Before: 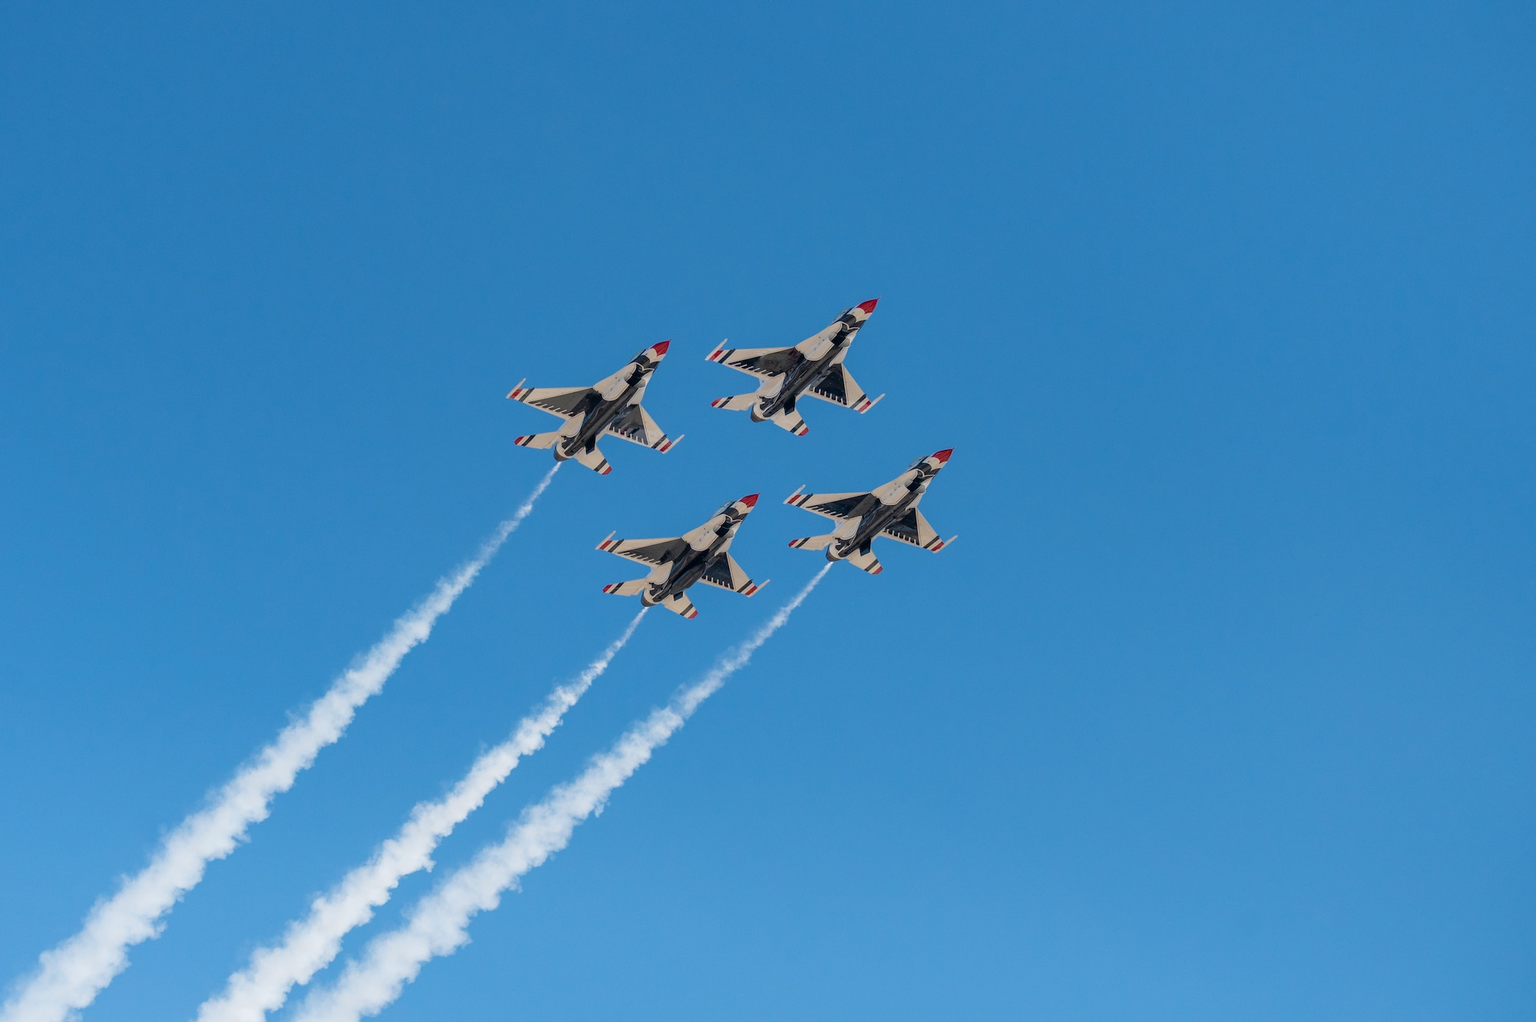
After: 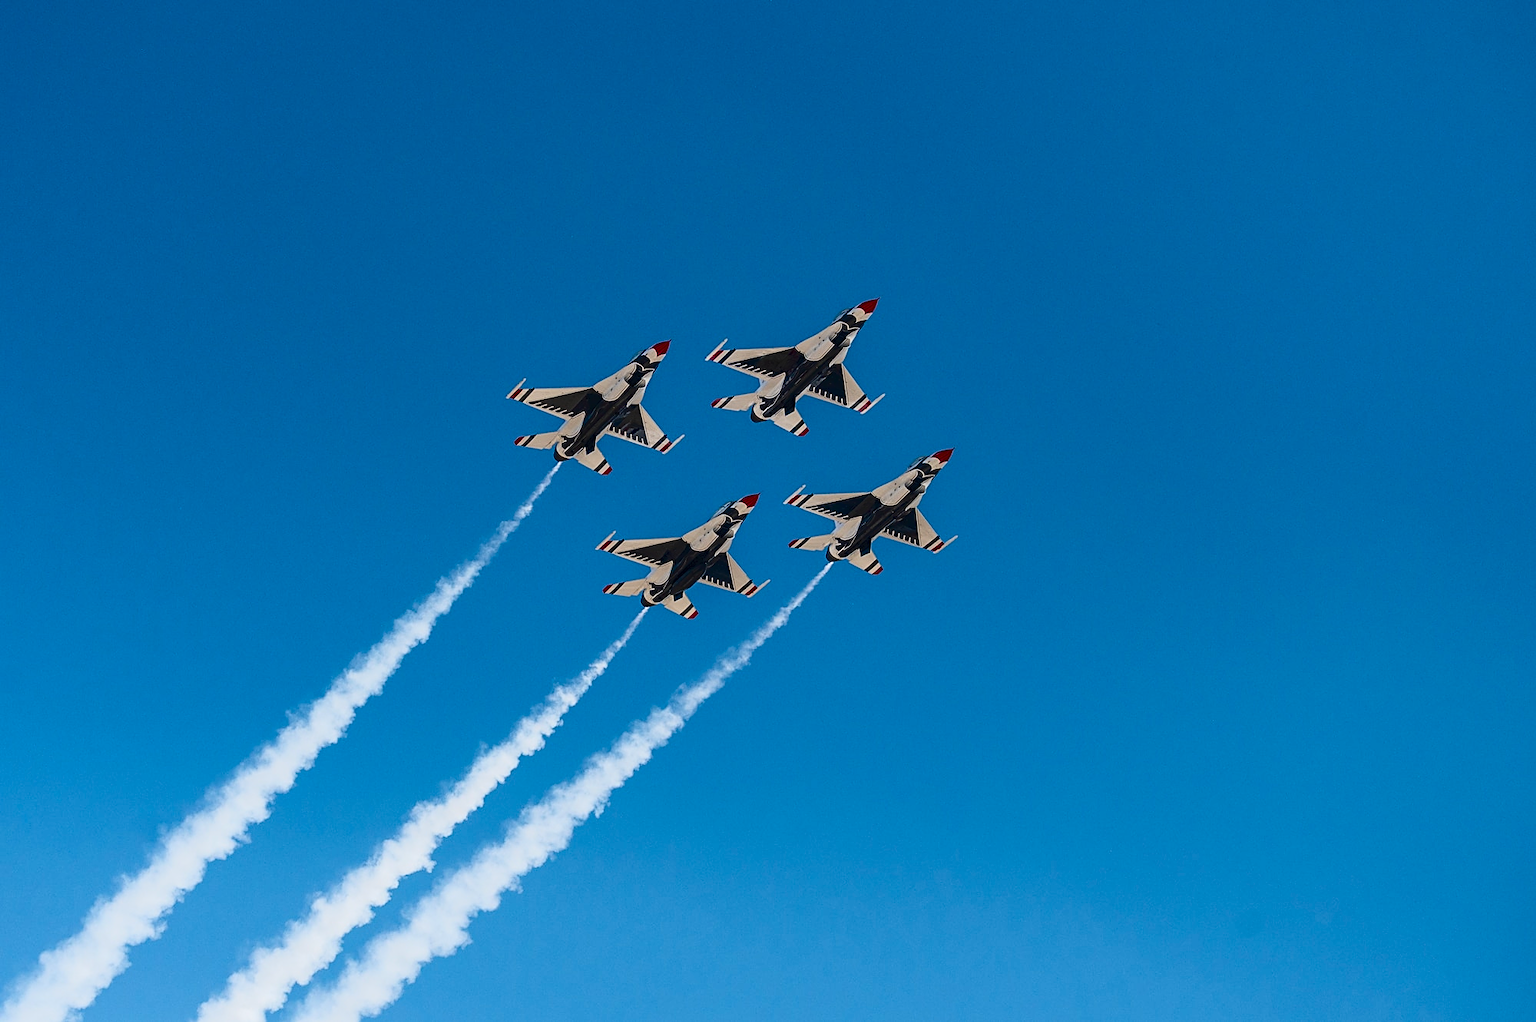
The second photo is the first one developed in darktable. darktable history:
sharpen: on, module defaults
exposure: black level correction 0, exposure 0 EV, compensate highlight preservation false
contrast brightness saturation: contrast 0.132, brightness -0.238, saturation 0.142
tone curve: curves: ch0 [(0, 0) (0.003, 0.042) (0.011, 0.043) (0.025, 0.047) (0.044, 0.059) (0.069, 0.07) (0.1, 0.085) (0.136, 0.107) (0.177, 0.139) (0.224, 0.185) (0.277, 0.258) (0.335, 0.34) (0.399, 0.434) (0.468, 0.526) (0.543, 0.623) (0.623, 0.709) (0.709, 0.794) (0.801, 0.866) (0.898, 0.919) (1, 1)], color space Lab, independent channels, preserve colors none
